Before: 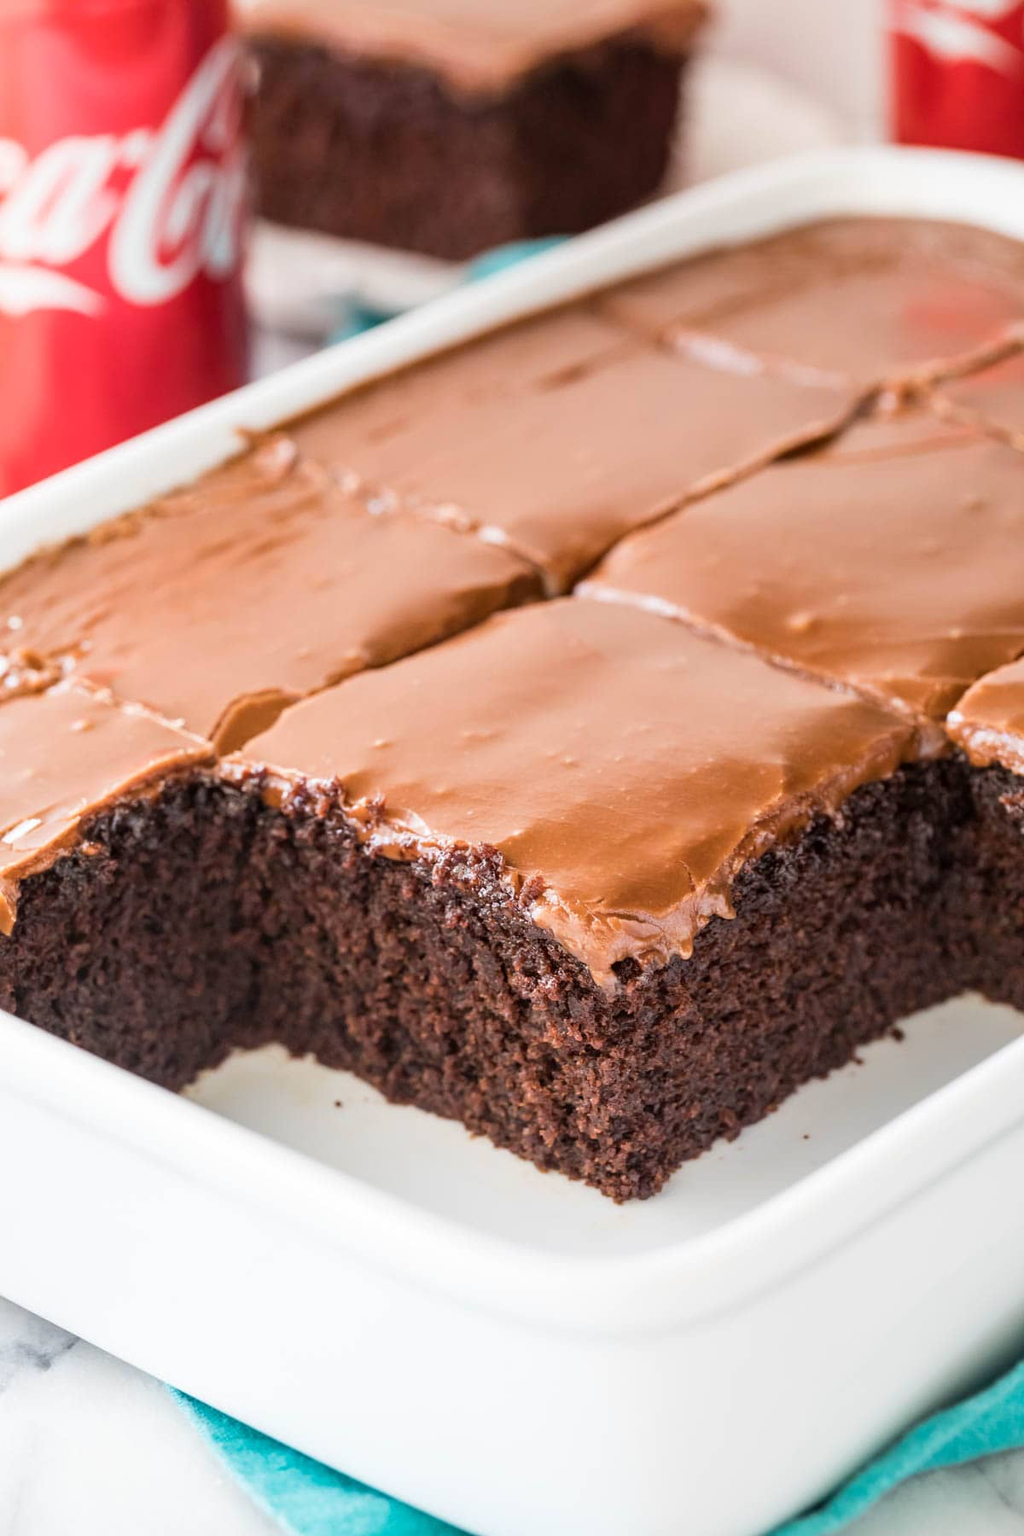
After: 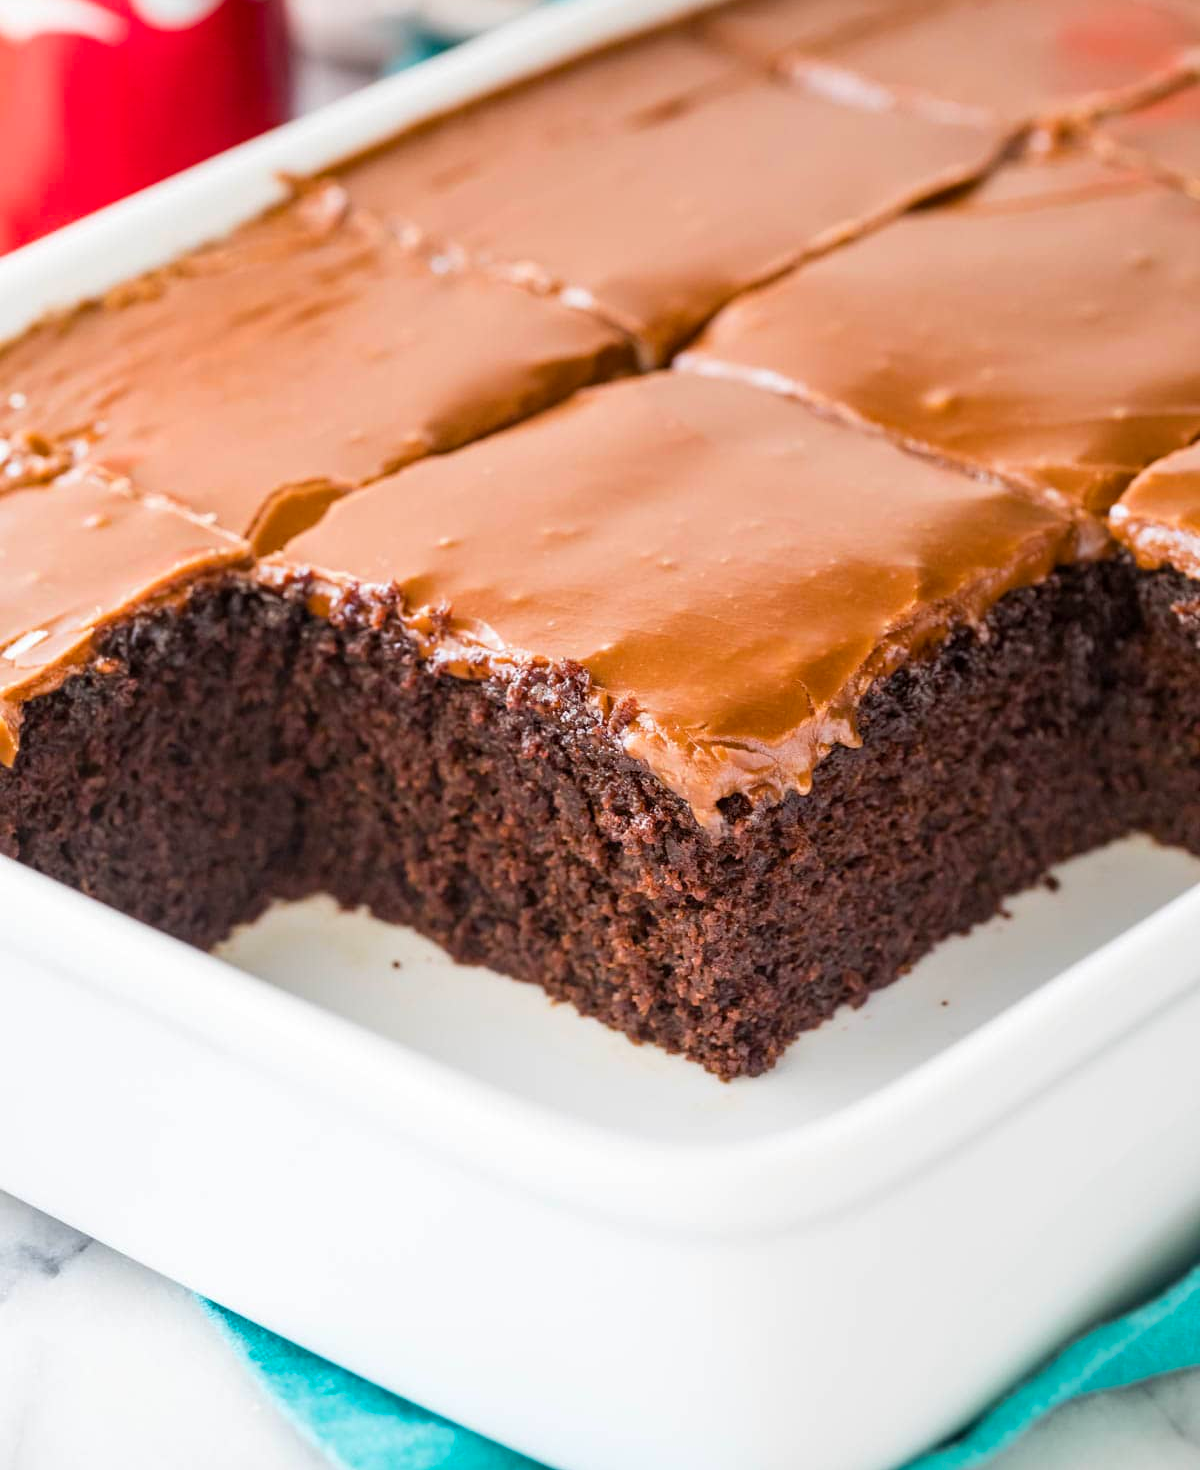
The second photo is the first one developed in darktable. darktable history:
color balance rgb: shadows lift › hue 86.36°, perceptual saturation grading › global saturation 19.647%
crop and rotate: top 18.31%
